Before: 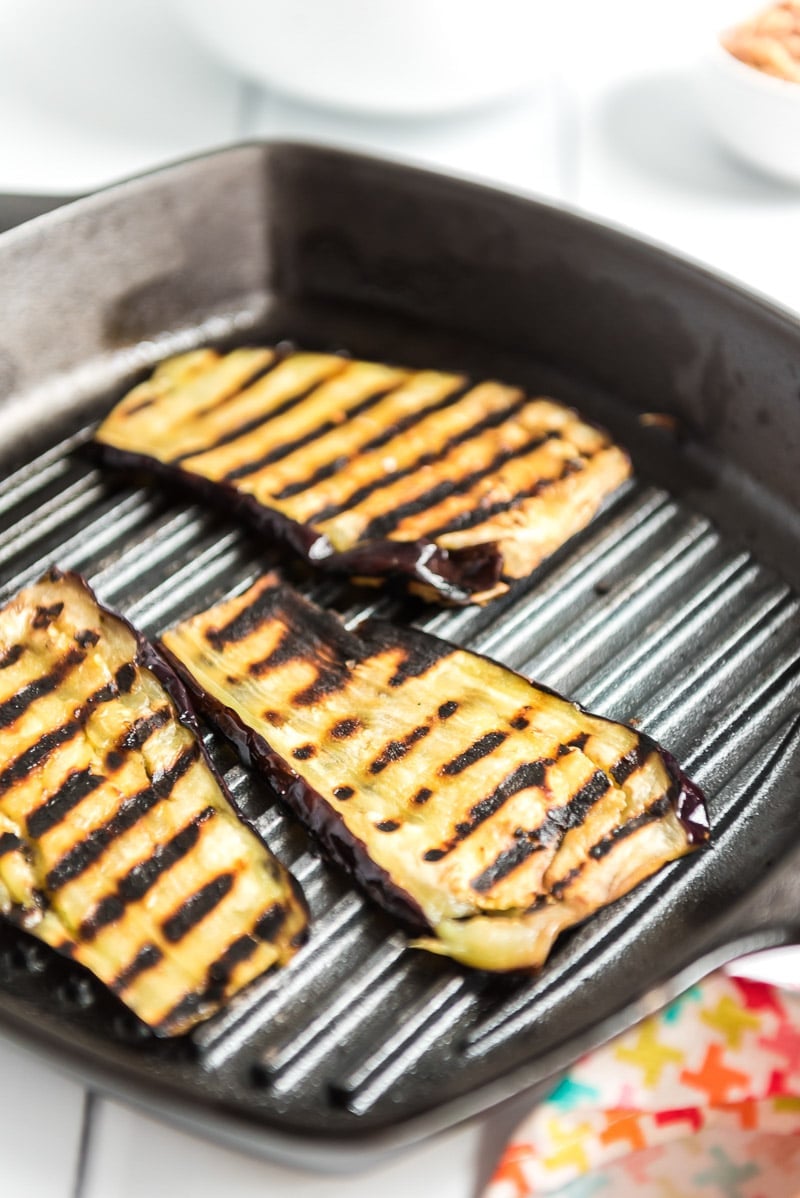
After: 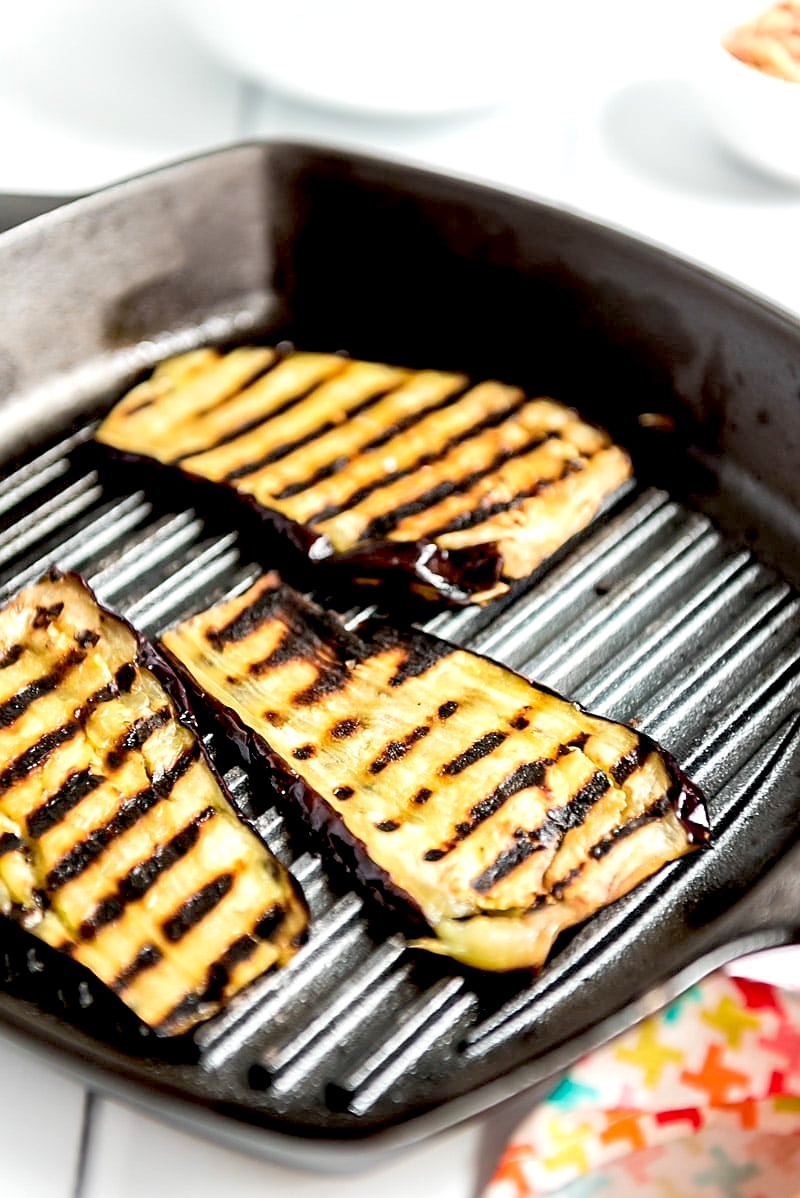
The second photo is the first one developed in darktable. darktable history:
sharpen: on, module defaults
exposure: black level correction 0.024, exposure 0.184 EV, compensate highlight preservation false
